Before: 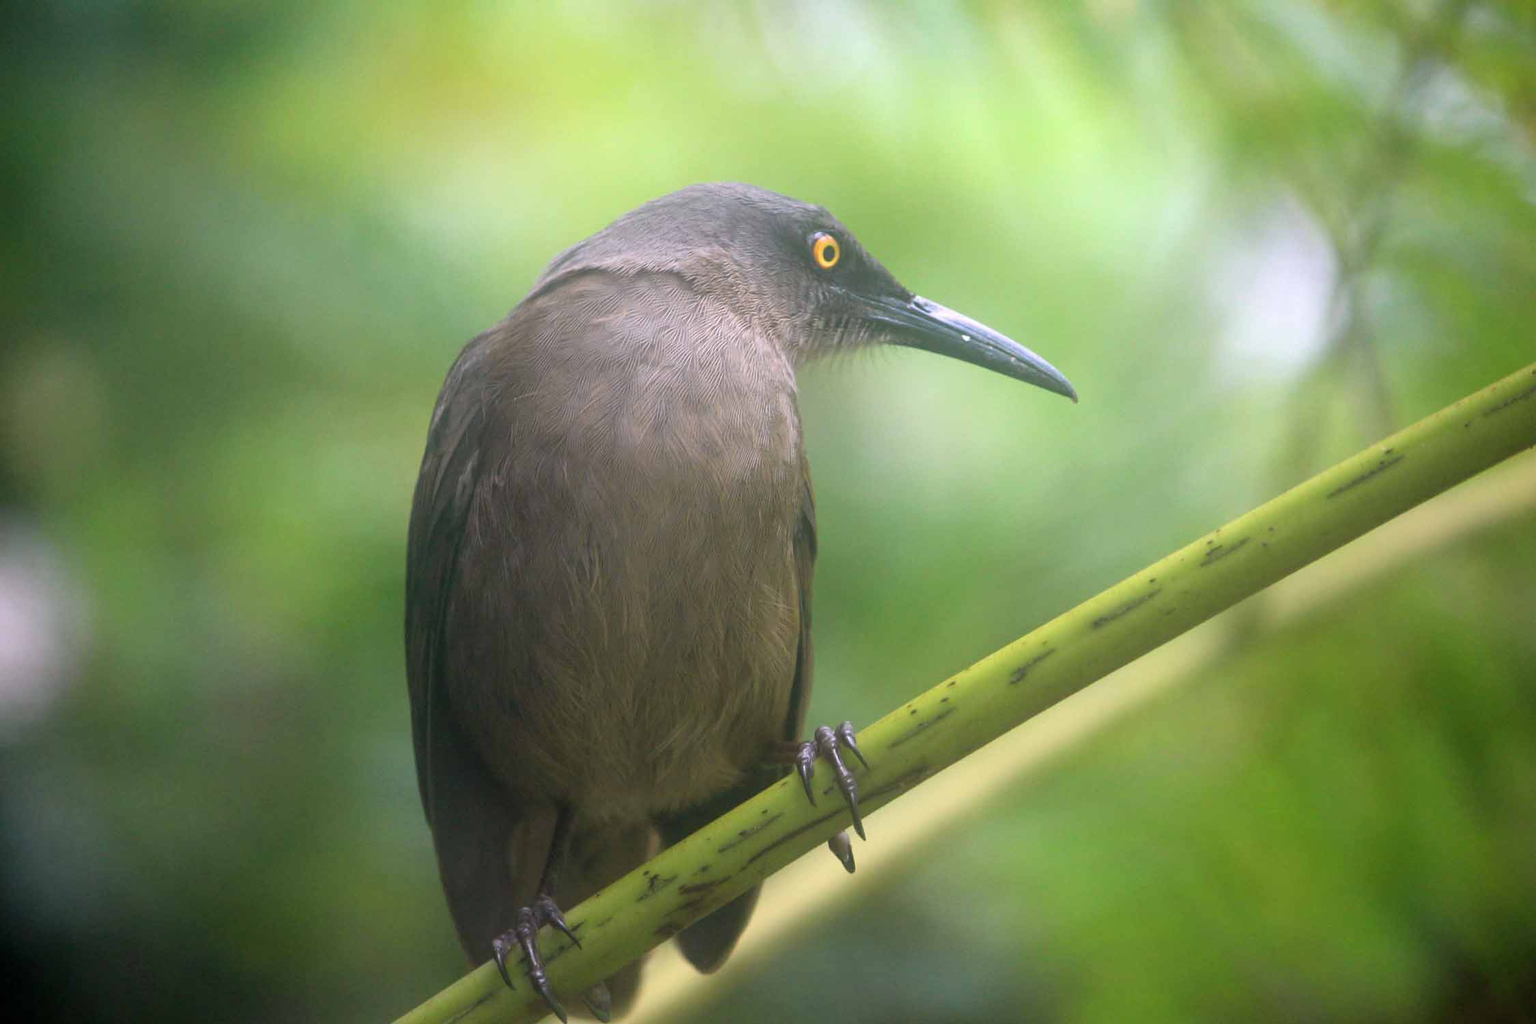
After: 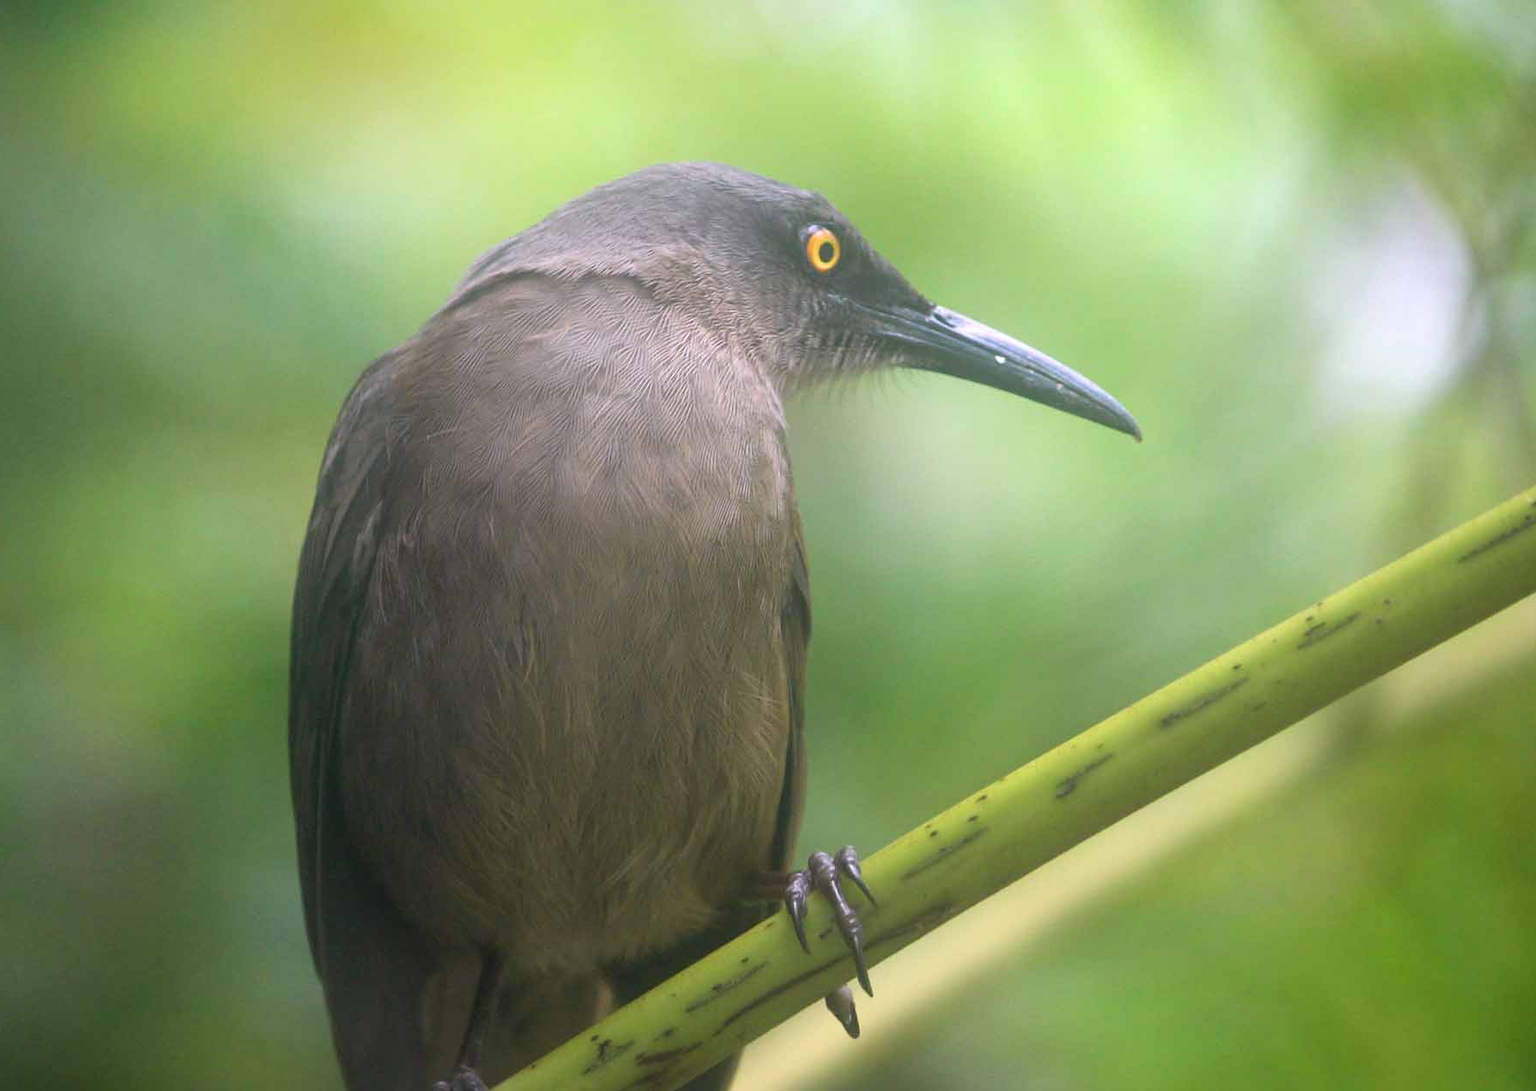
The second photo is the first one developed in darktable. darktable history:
crop: left 11.589%, top 5.396%, right 9.556%, bottom 10.512%
exposure: exposure 0.014 EV, compensate highlight preservation false
